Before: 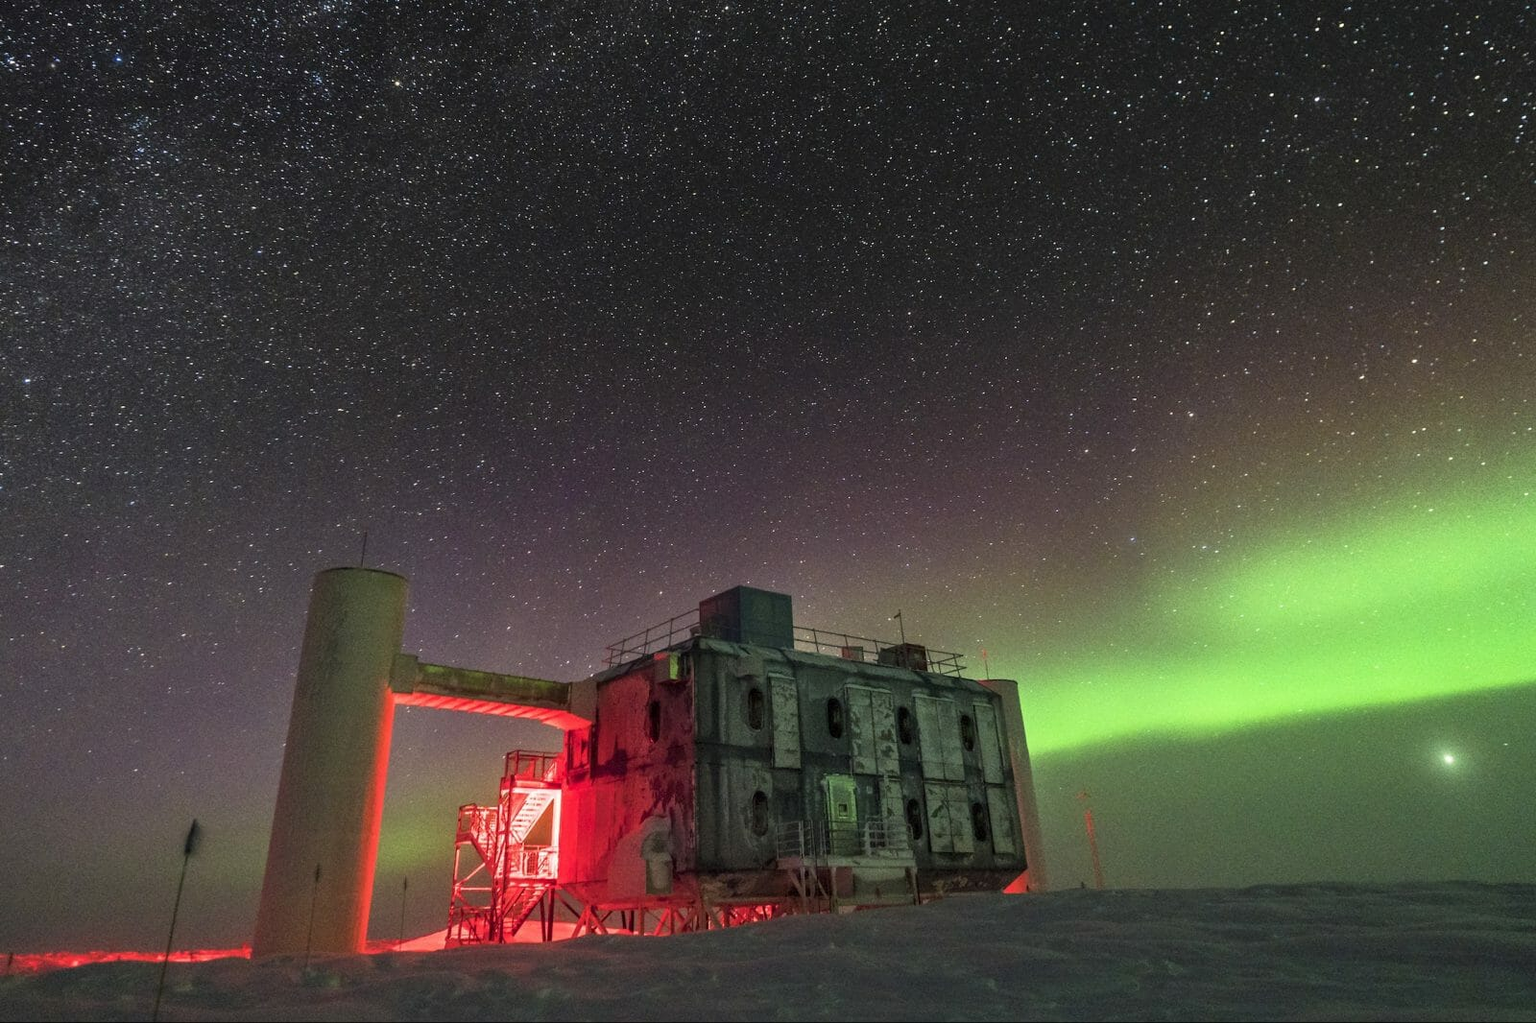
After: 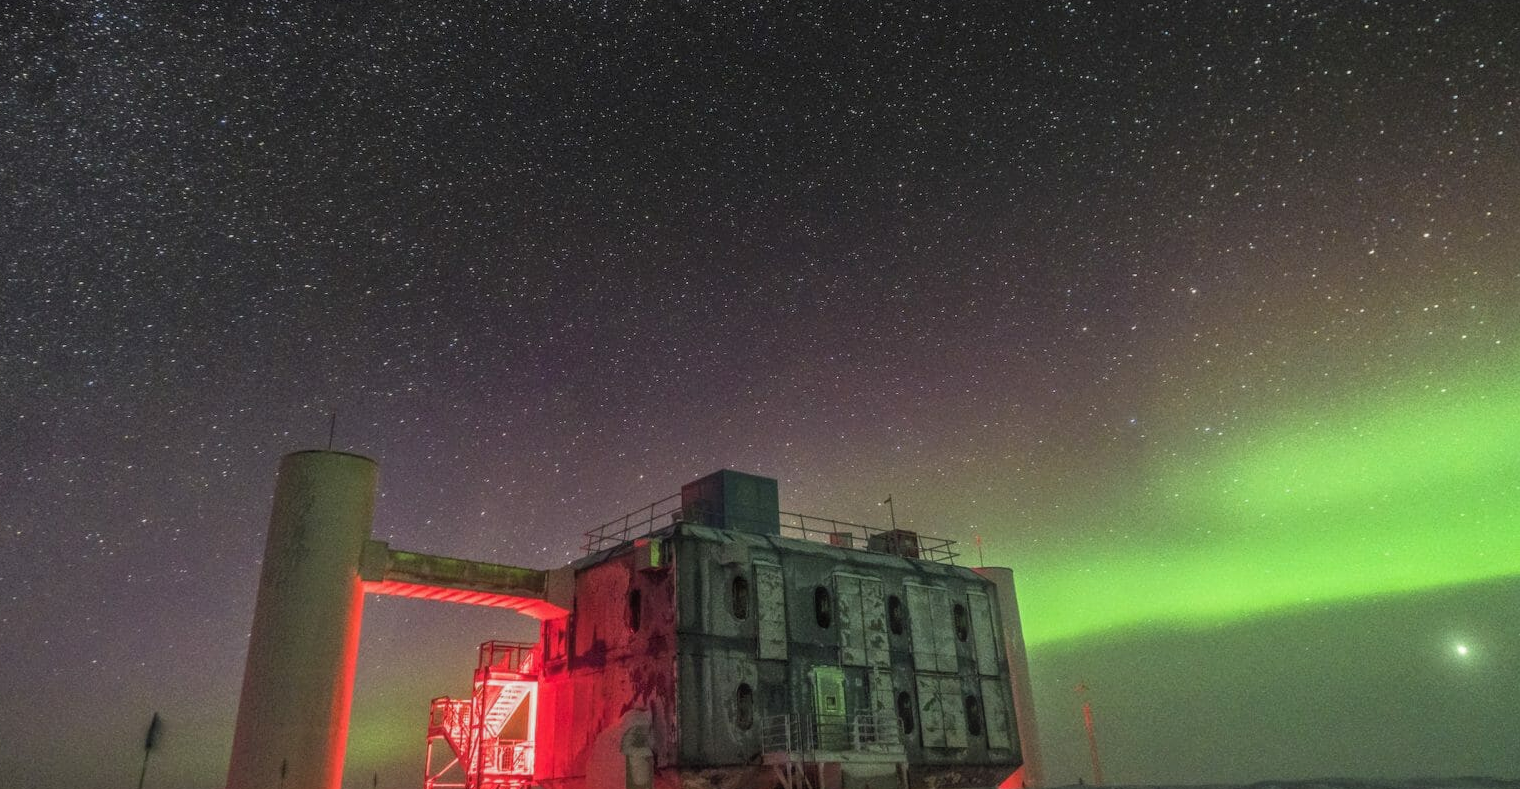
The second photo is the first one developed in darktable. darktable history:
local contrast: highlights 73%, shadows 15%, midtone range 0.197
crop and rotate: left 2.991%, top 13.302%, right 1.981%, bottom 12.636%
